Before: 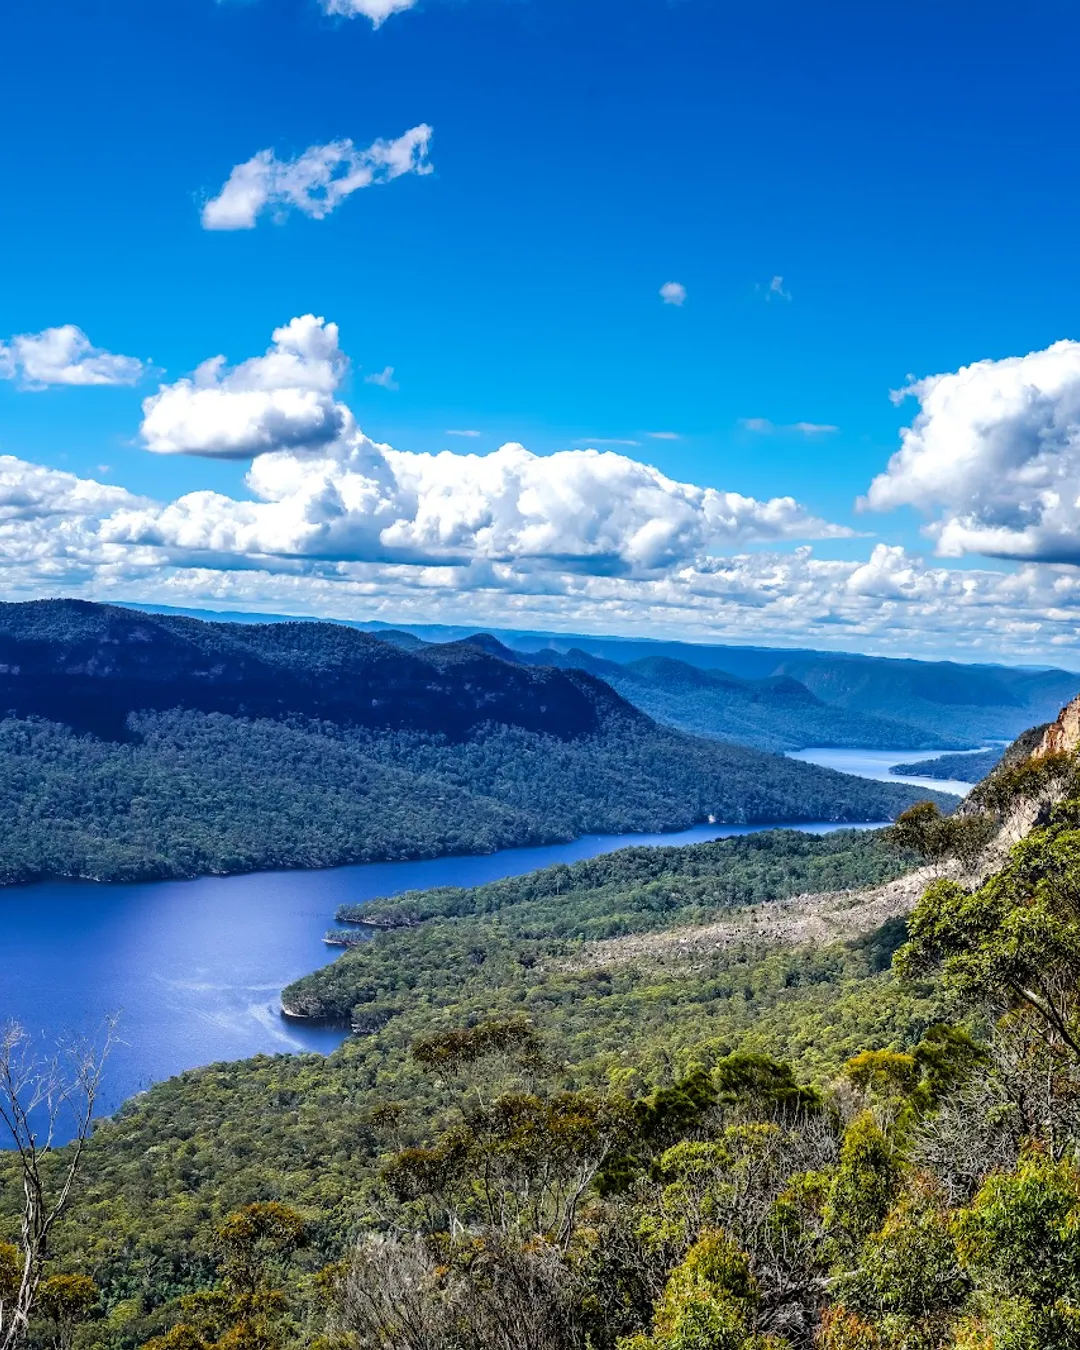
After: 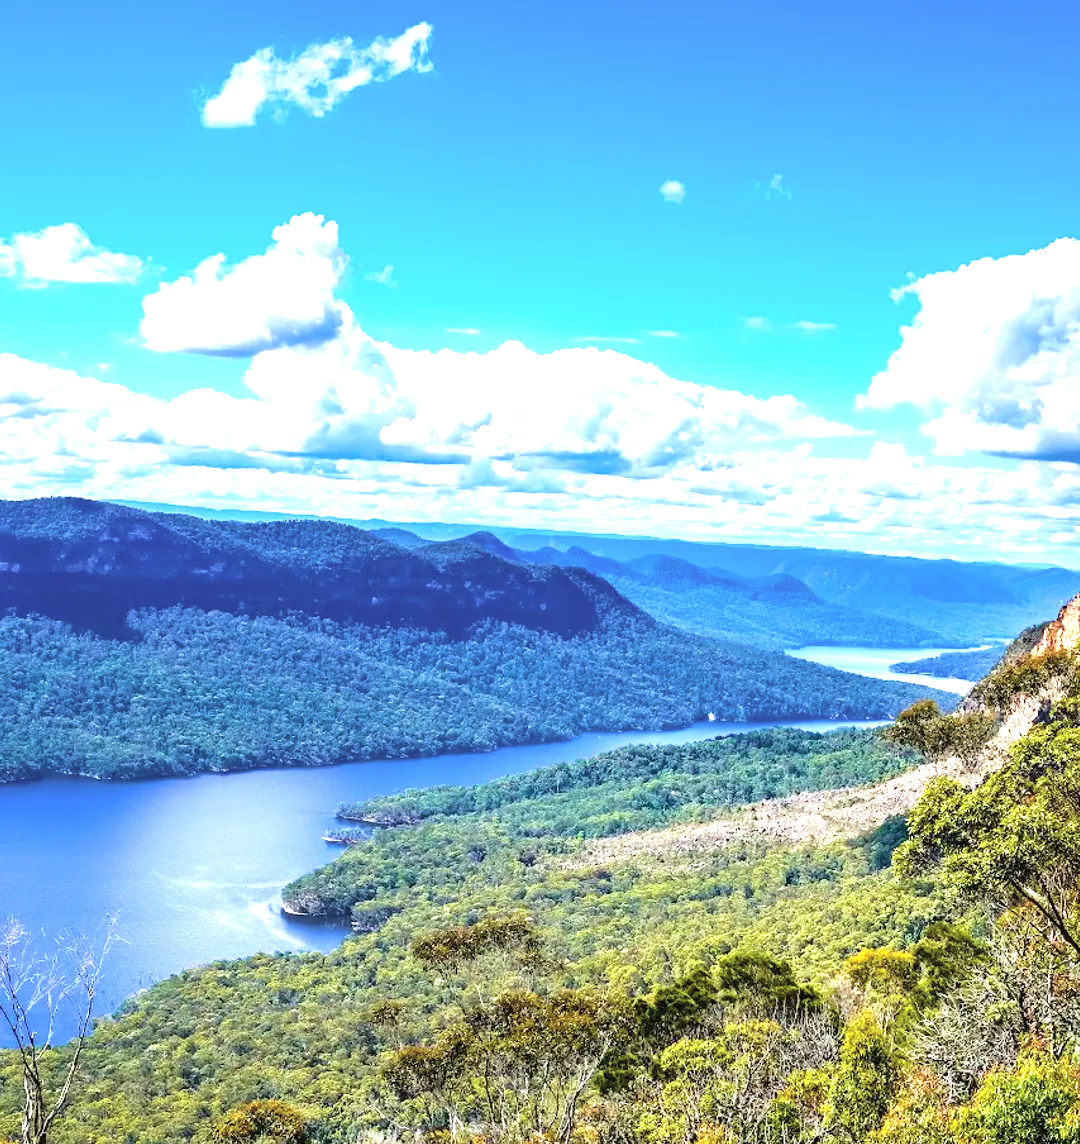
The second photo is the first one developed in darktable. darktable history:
contrast brightness saturation: brightness 0.151
exposure: exposure 1.058 EV, compensate exposure bias true, compensate highlight preservation false
velvia: strength 44.72%
crop: top 7.6%, bottom 7.654%
